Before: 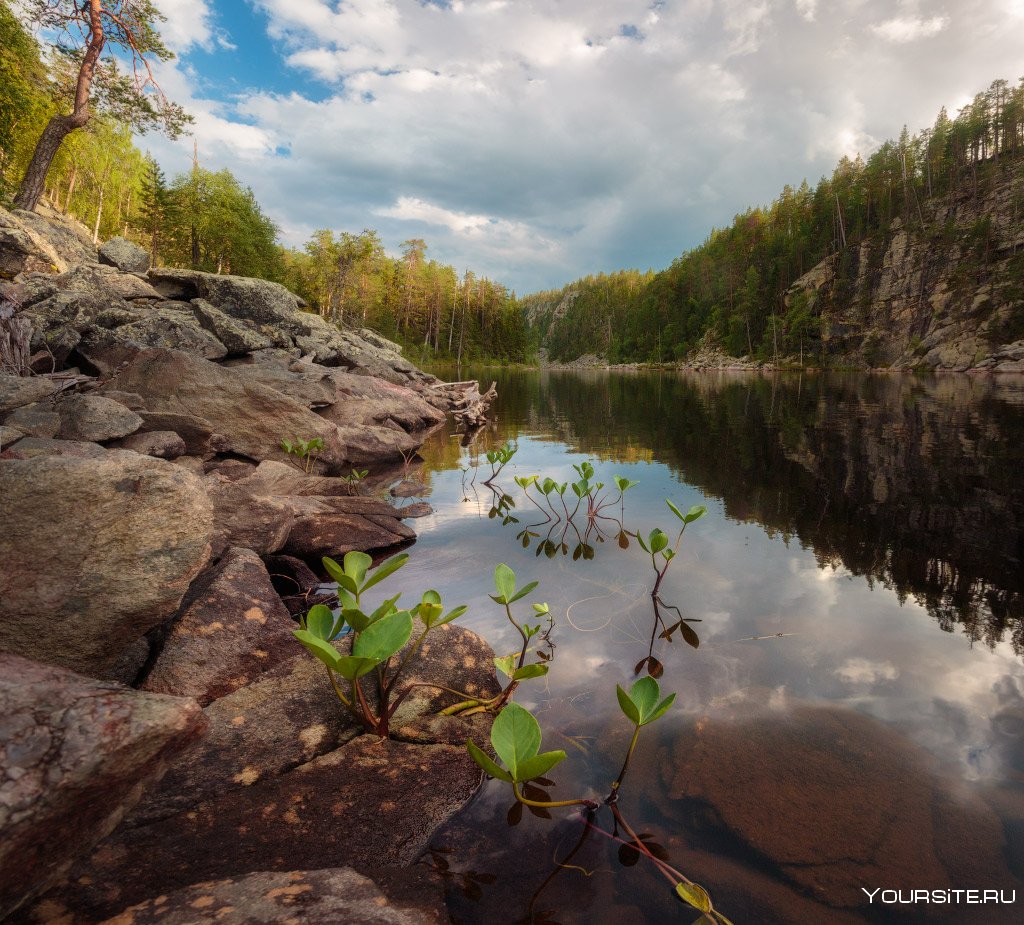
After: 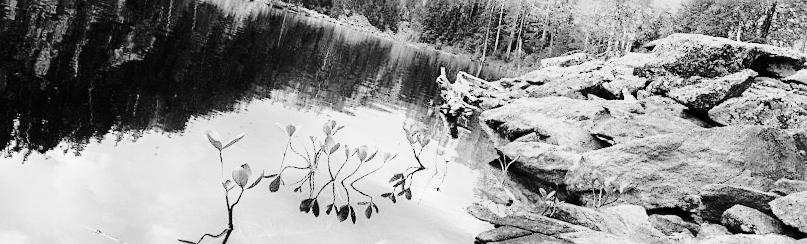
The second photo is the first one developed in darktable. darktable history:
exposure: black level correction 0, exposure 0.5 EV, compensate exposure bias true, compensate highlight preservation false
shadows and highlights: shadows -30, highlights 30
color balance rgb: perceptual saturation grading › global saturation -1%
base curve: curves: ch0 [(0, 0) (0.028, 0.03) (0.121, 0.232) (0.46, 0.748) (0.859, 0.968) (1, 1)], preserve colors none
tone curve: curves: ch0 [(0, 0) (0.11, 0.061) (0.256, 0.259) (0.398, 0.494) (0.498, 0.611) (0.65, 0.757) (0.835, 0.883) (1, 0.961)]; ch1 [(0, 0) (0.346, 0.307) (0.408, 0.369) (0.453, 0.457) (0.482, 0.479) (0.502, 0.498) (0.521, 0.51) (0.553, 0.554) (0.618, 0.65) (0.693, 0.727) (1, 1)]; ch2 [(0, 0) (0.366, 0.337) (0.434, 0.46) (0.485, 0.494) (0.5, 0.494) (0.511, 0.508) (0.537, 0.55) (0.579, 0.599) (0.621, 0.693) (1, 1)], color space Lab, independent channels, preserve colors none
crop and rotate: angle 16.12°, top 30.835%, bottom 35.653%
sharpen: on, module defaults
monochrome: on, module defaults
